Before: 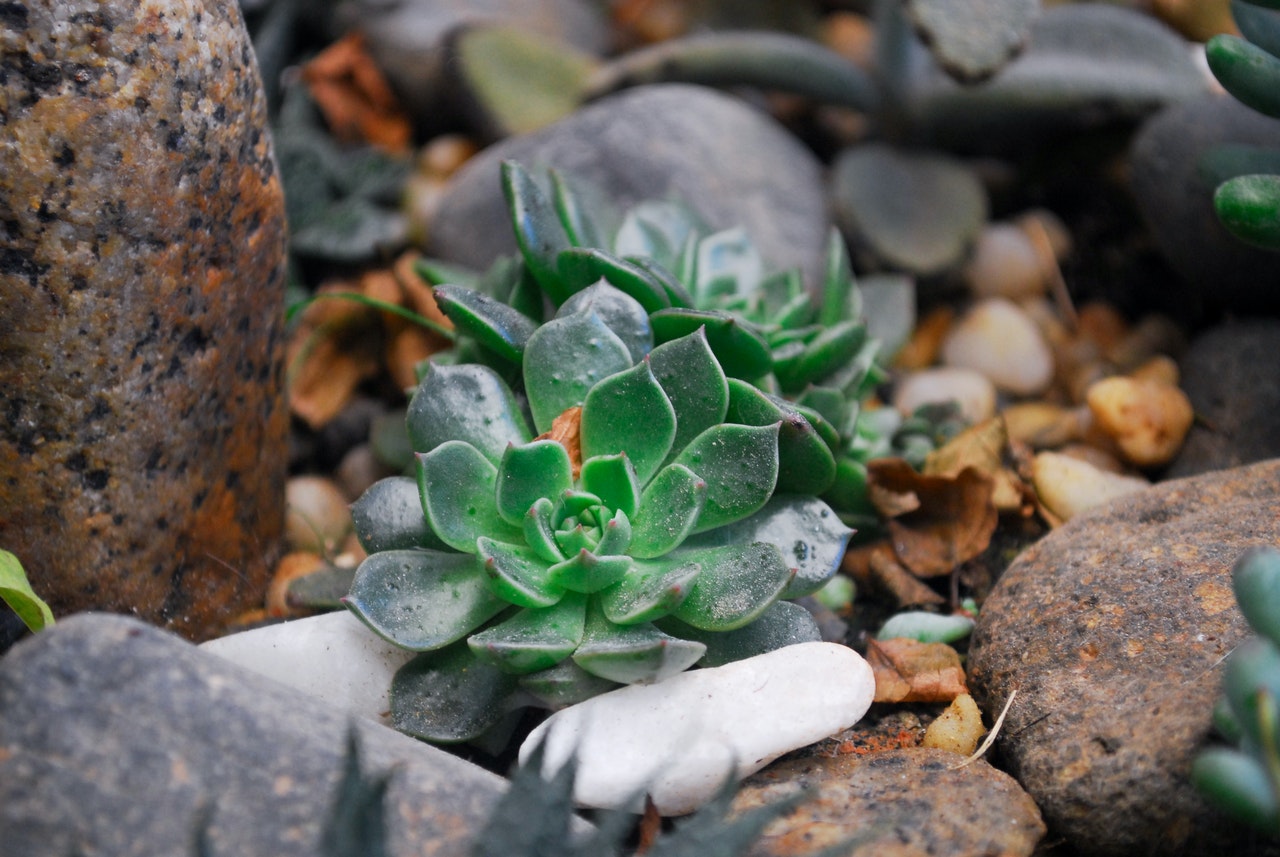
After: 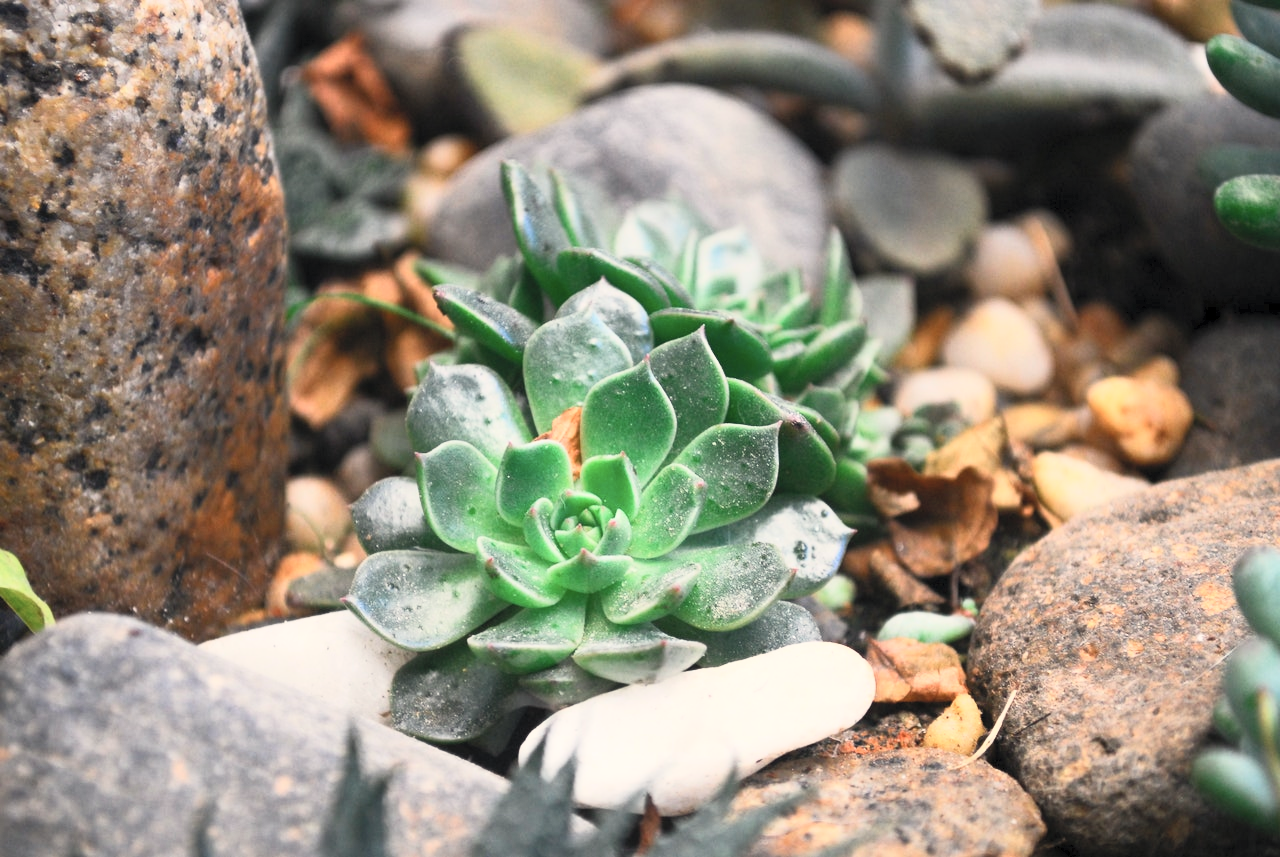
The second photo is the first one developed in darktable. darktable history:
contrast brightness saturation: contrast 0.39, brightness 0.53
white balance: red 1.045, blue 0.932
